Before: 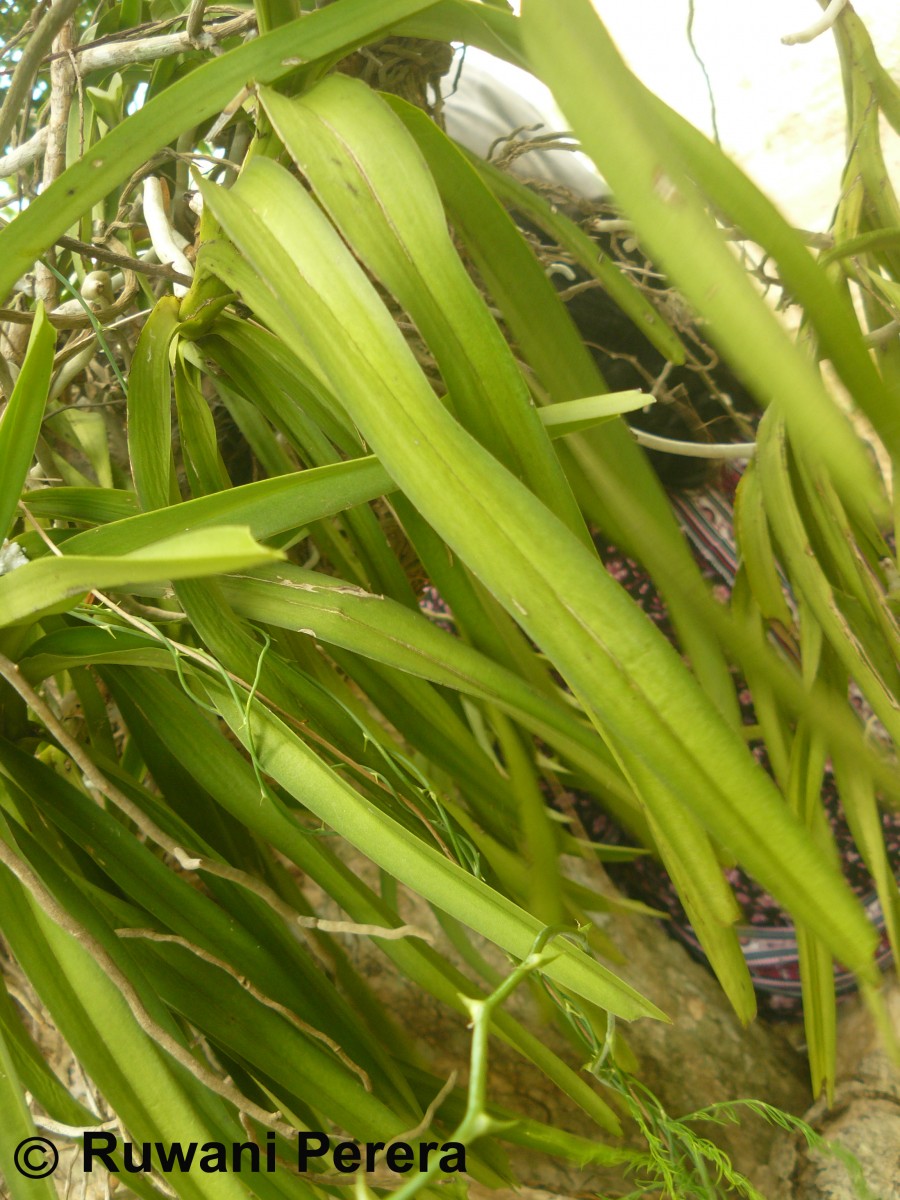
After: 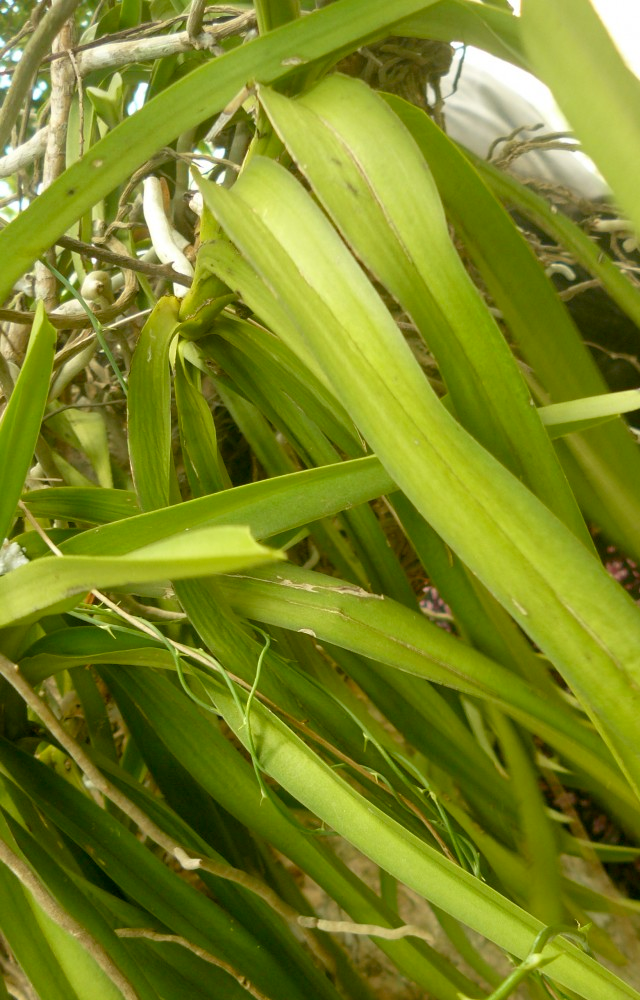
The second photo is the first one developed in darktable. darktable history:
exposure: black level correction 0.011, compensate highlight preservation false
crop: right 28.885%, bottom 16.626%
